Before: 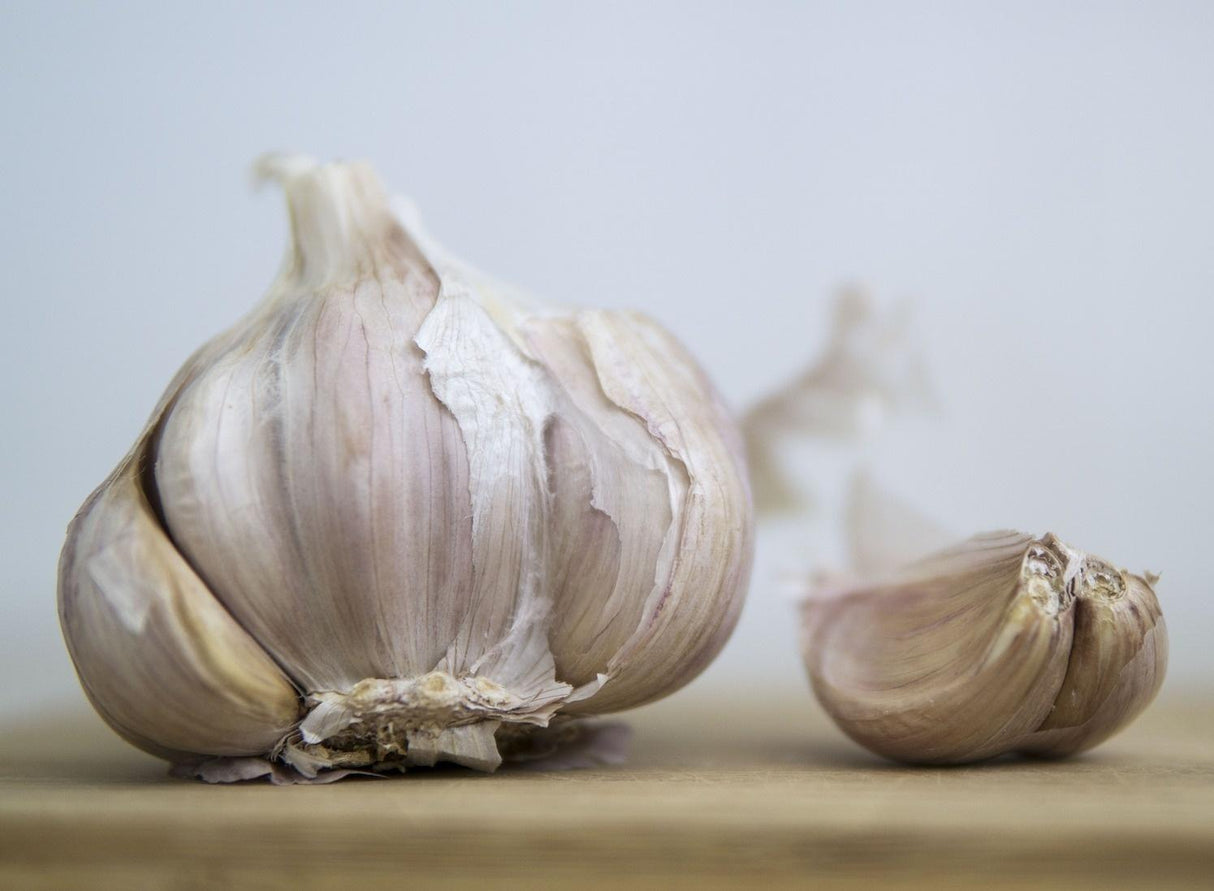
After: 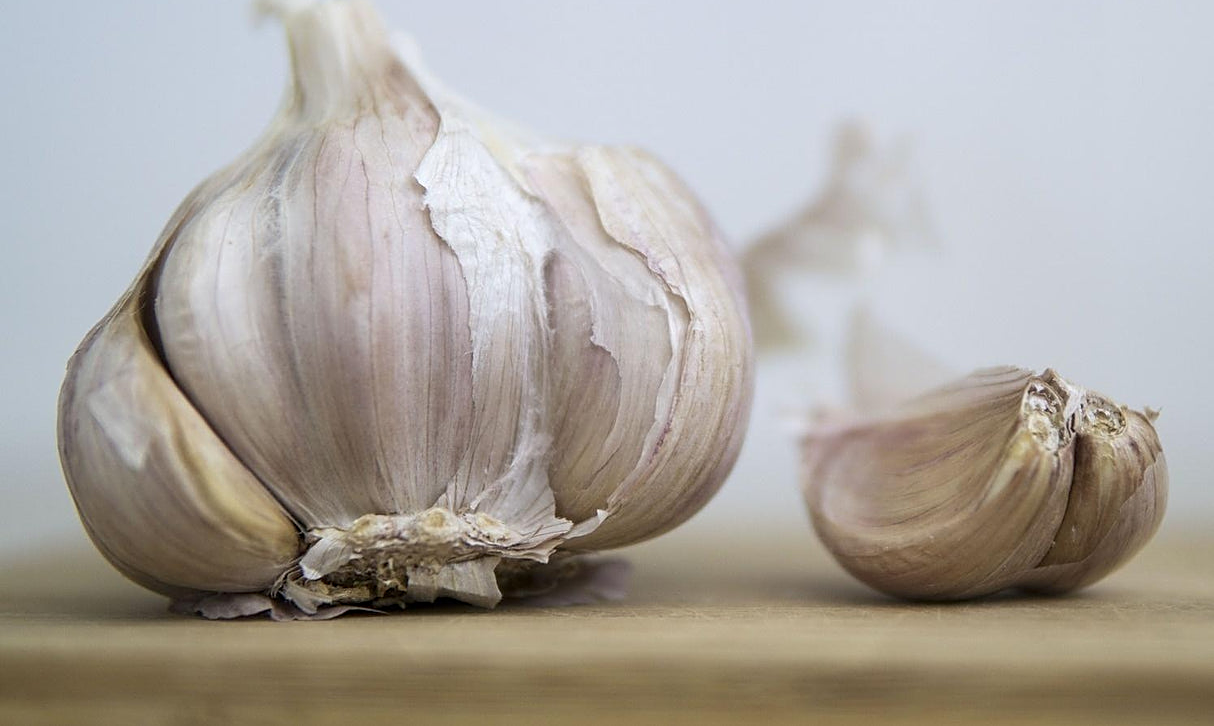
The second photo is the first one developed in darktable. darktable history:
bloom: size 15%, threshold 97%, strength 7%
sharpen: on, module defaults
crop and rotate: top 18.507%
